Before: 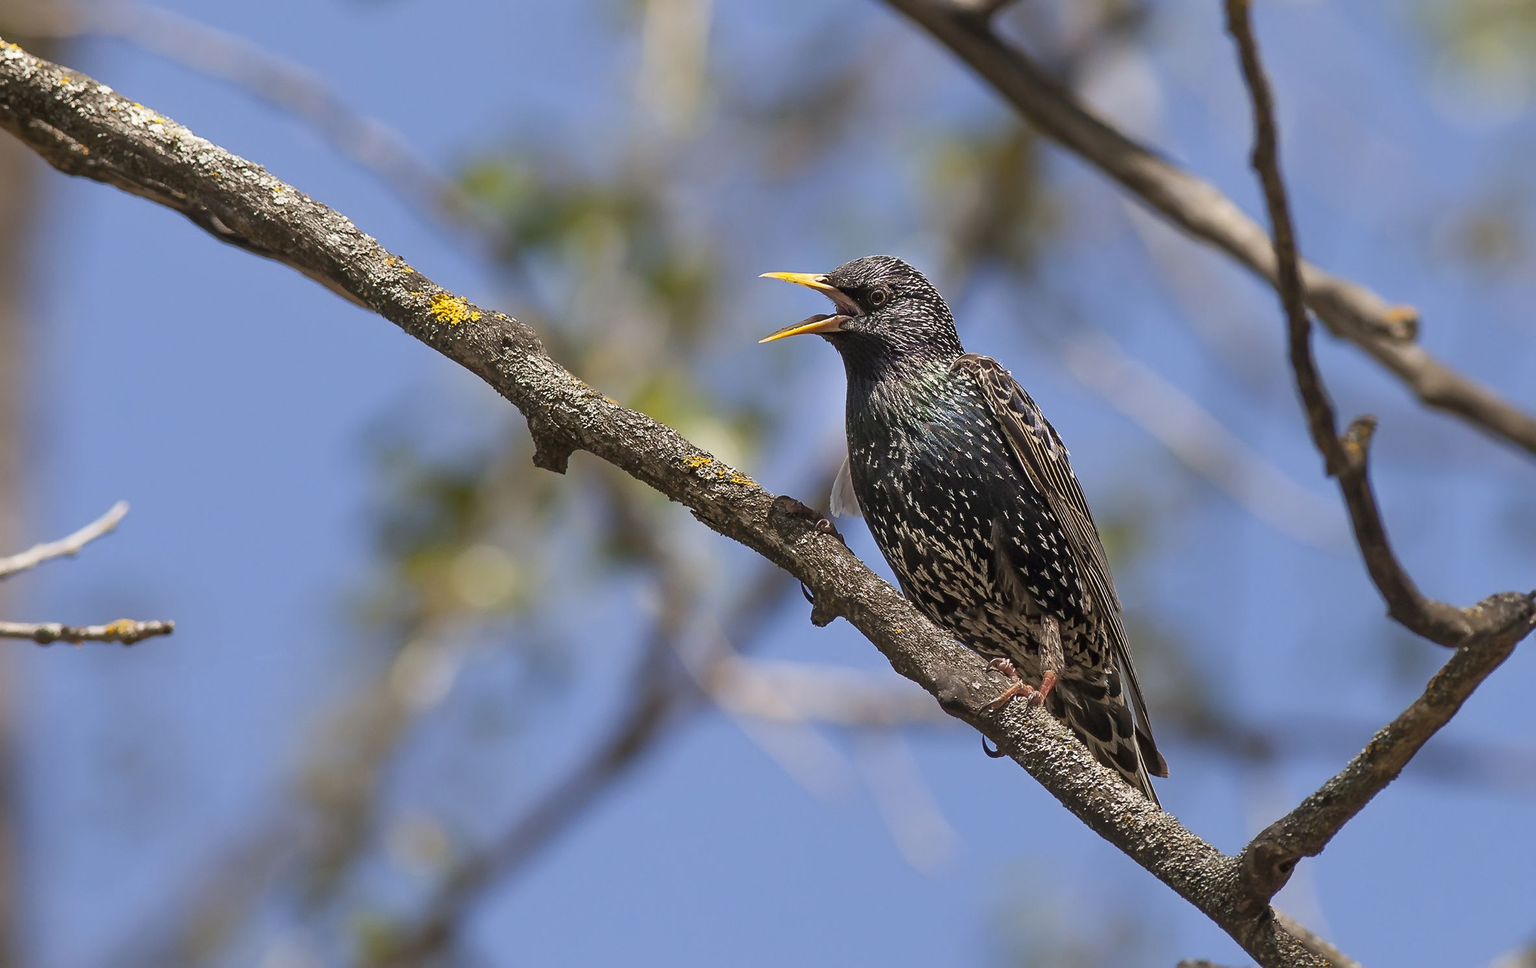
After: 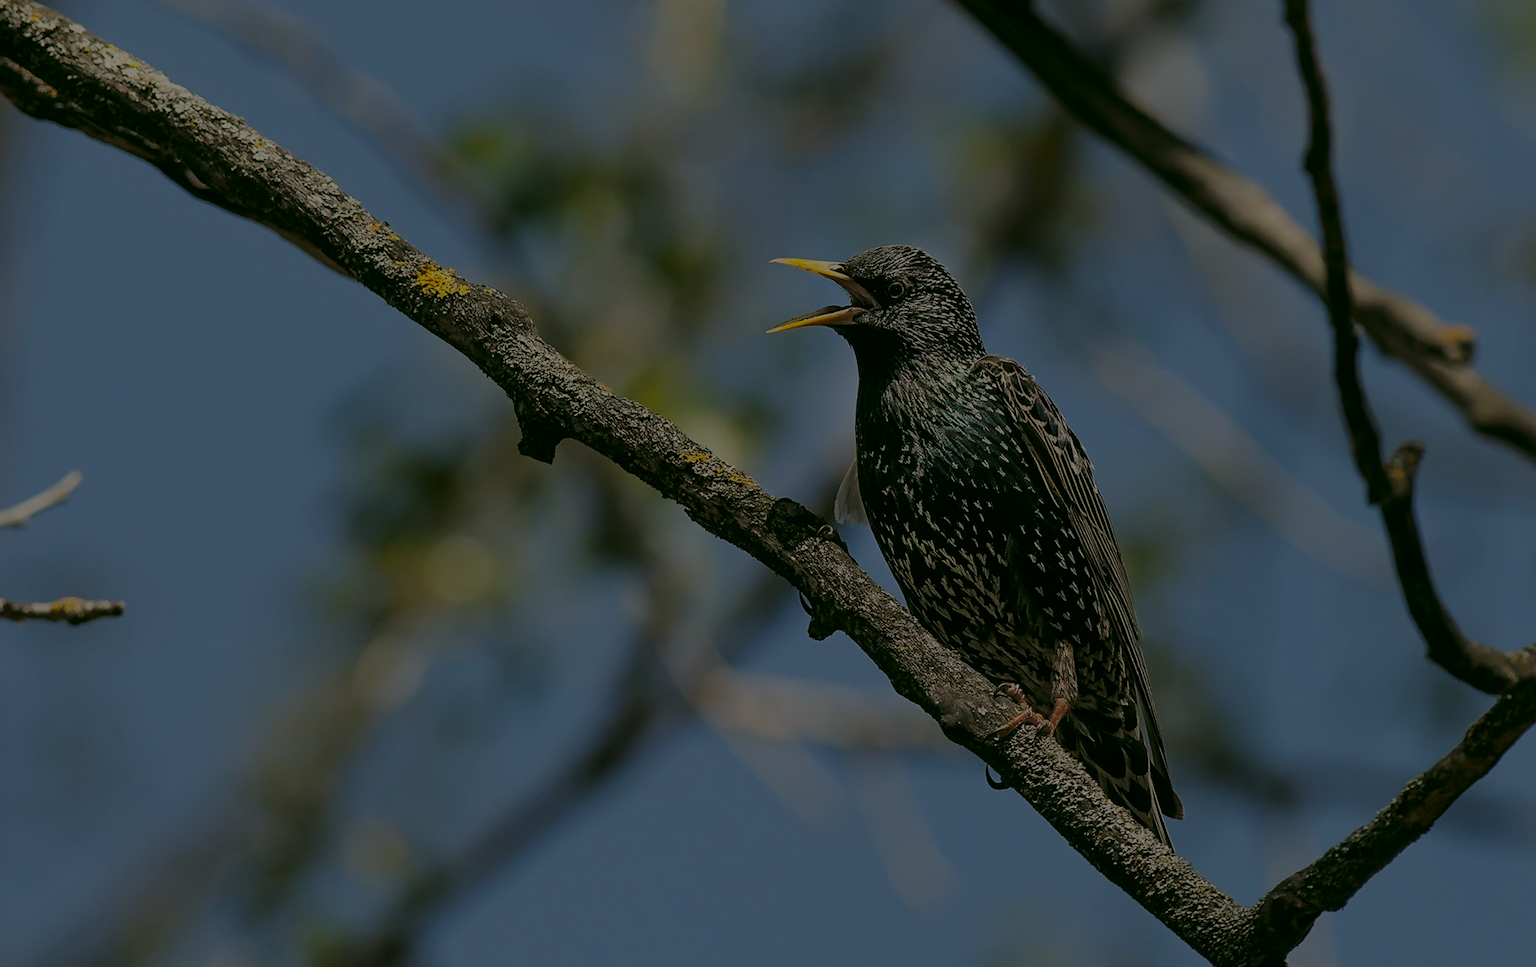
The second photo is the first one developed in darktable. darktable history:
tone equalizer: -8 EV 0.039 EV, edges refinement/feathering 500, mask exposure compensation -1.57 EV, preserve details no
crop and rotate: angle -2.69°
filmic rgb: black relative exposure -7.65 EV, white relative exposure 4.56 EV, hardness 3.61, preserve chrominance RGB euclidean norm (legacy), color science v4 (2020)
exposure: exposure -2.009 EV, compensate exposure bias true, compensate highlight preservation false
color correction: highlights a* 4.13, highlights b* 4.94, shadows a* -7.02, shadows b* 4.72
